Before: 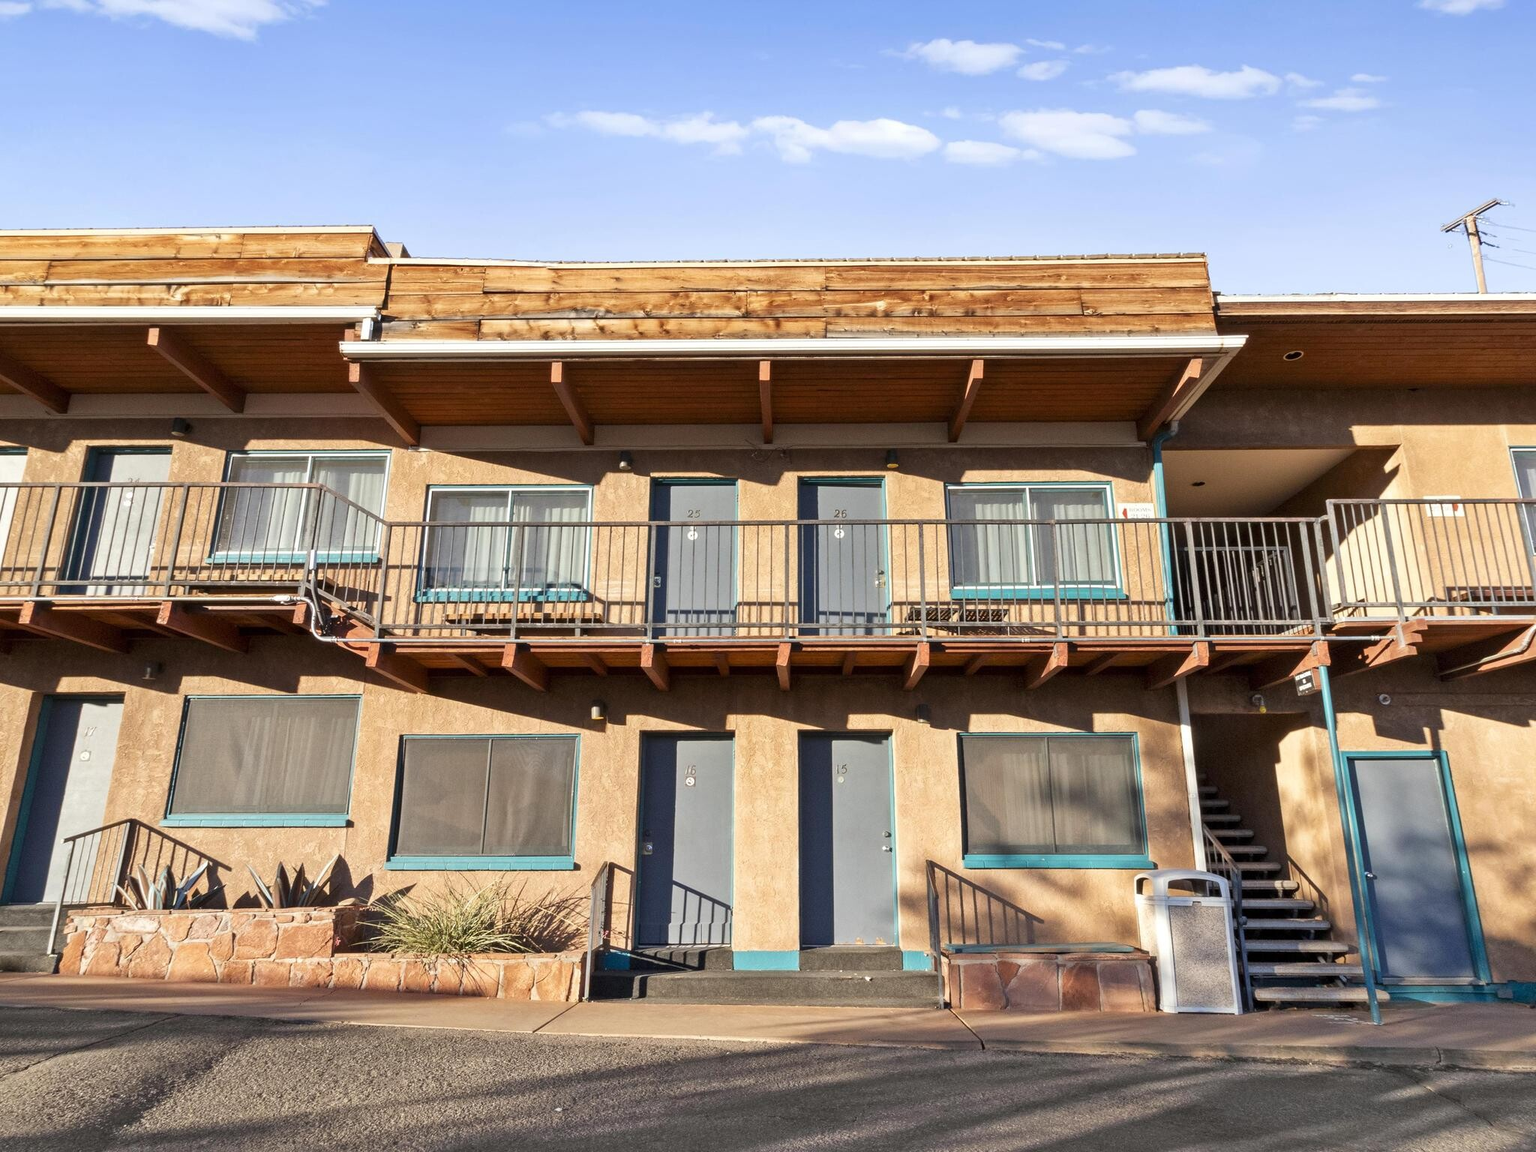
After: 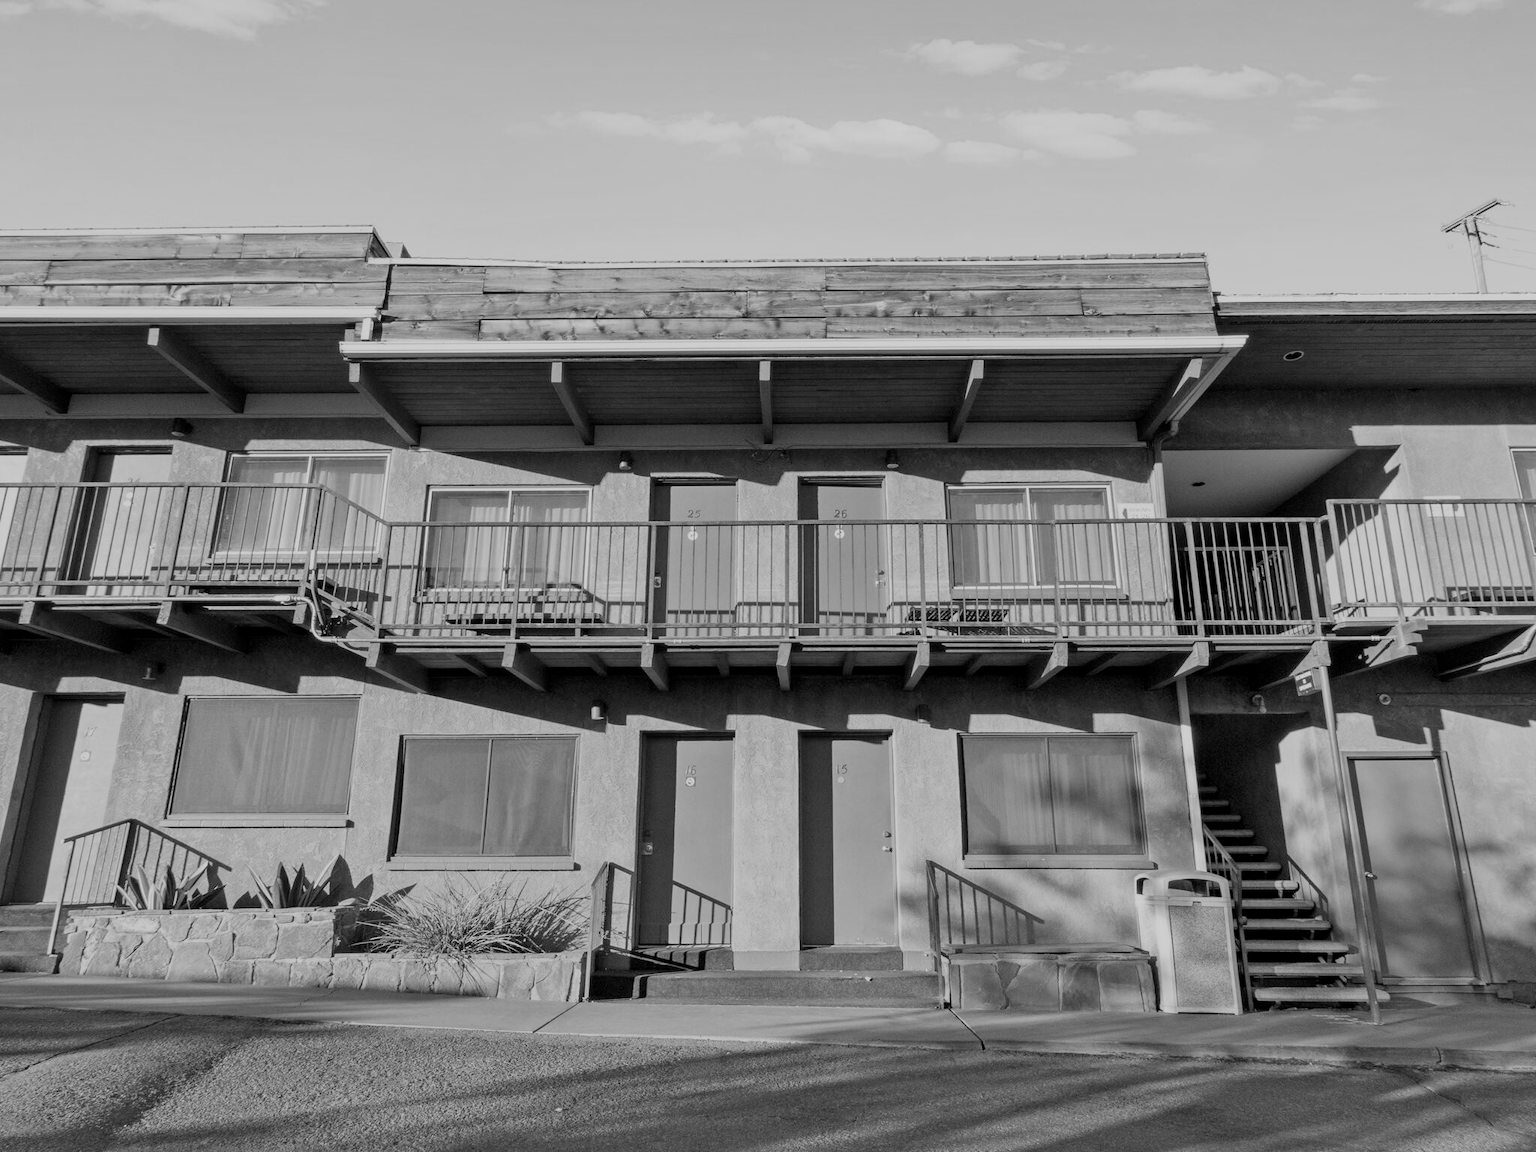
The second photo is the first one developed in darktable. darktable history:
filmic rgb: middle gray luminance 18.42%, black relative exposure -10.5 EV, white relative exposure 3.4 EV, threshold 6 EV, target black luminance 0%, hardness 6.03, latitude 99%, contrast 0.847, shadows ↔ highlights balance 0.505%, add noise in highlights 0, preserve chrominance max RGB, color science v3 (2019), use custom middle-gray values true, iterations of high-quality reconstruction 0, contrast in highlights soft, enable highlight reconstruction true
color calibration: output gray [0.23, 0.37, 0.4, 0], gray › normalize channels true, illuminant same as pipeline (D50), adaptation XYZ, x 0.346, y 0.359, gamut compression 0
